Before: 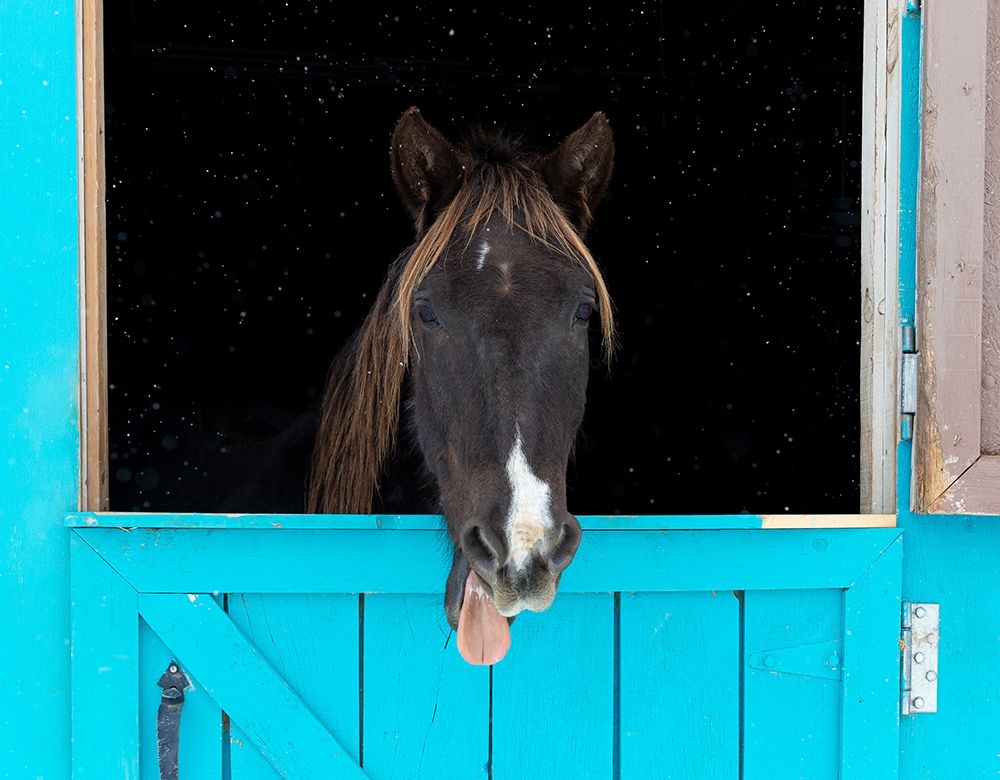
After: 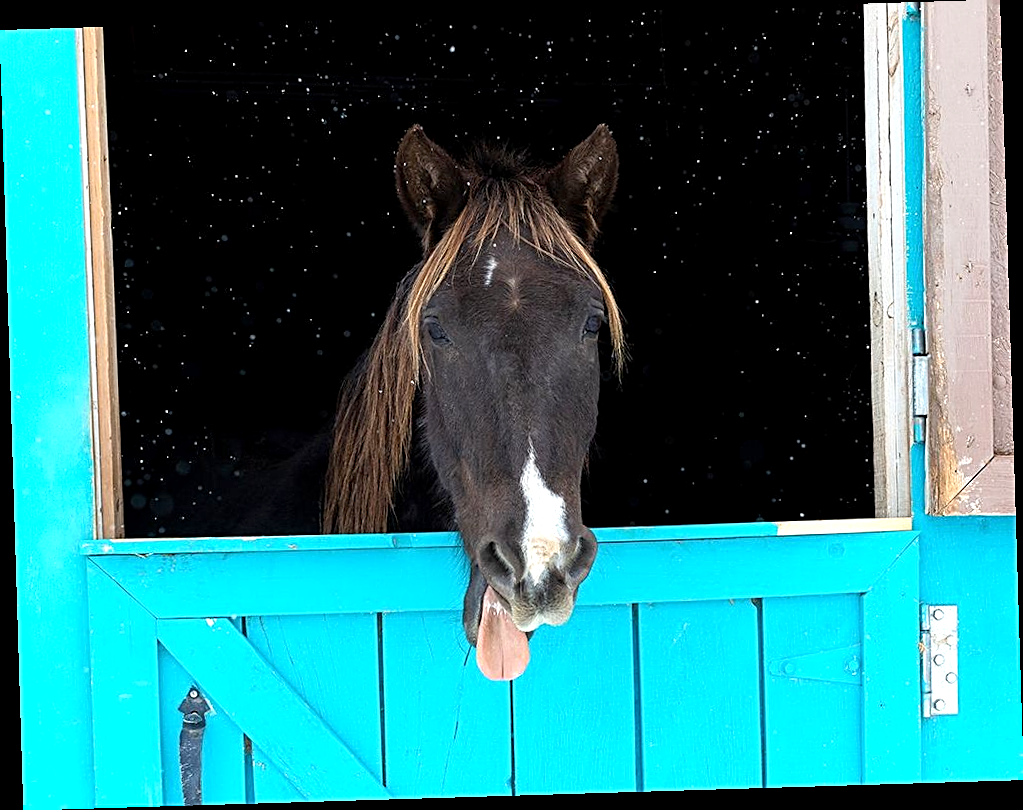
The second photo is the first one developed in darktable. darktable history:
rotate and perspective: rotation -1.75°, automatic cropping off
exposure: black level correction 0.001, exposure 0.5 EV, compensate exposure bias true, compensate highlight preservation false
sharpen: on, module defaults
